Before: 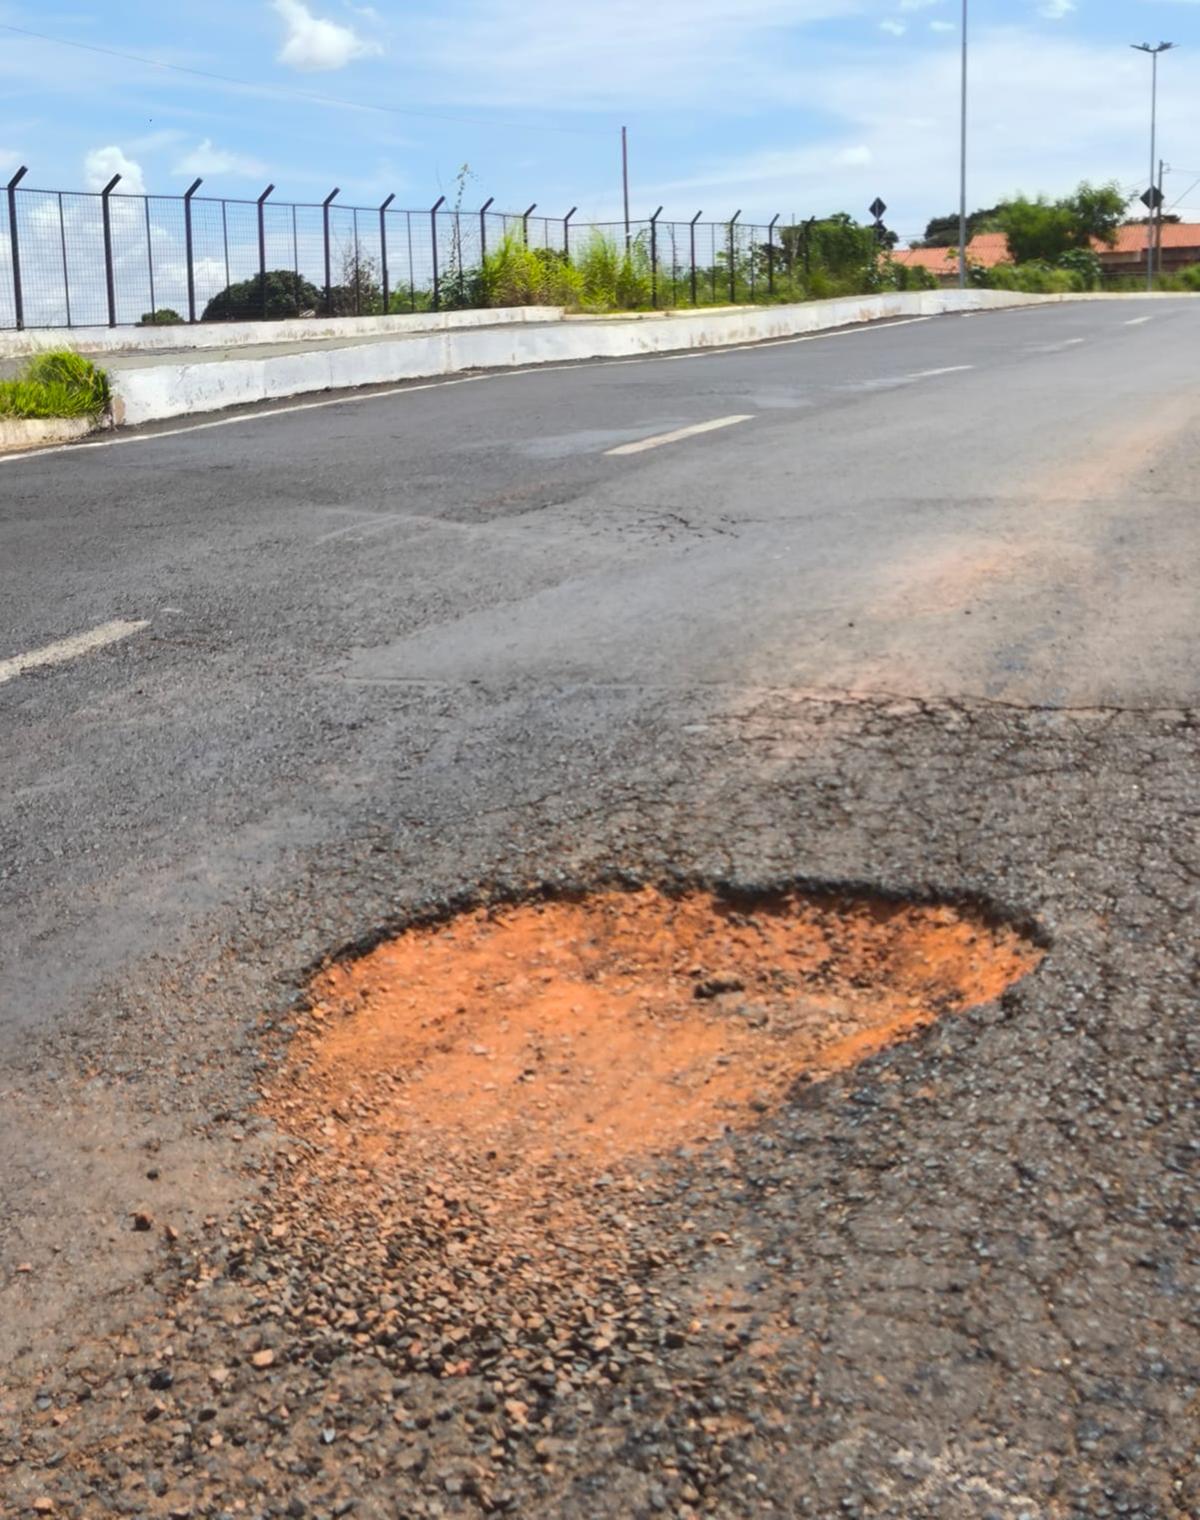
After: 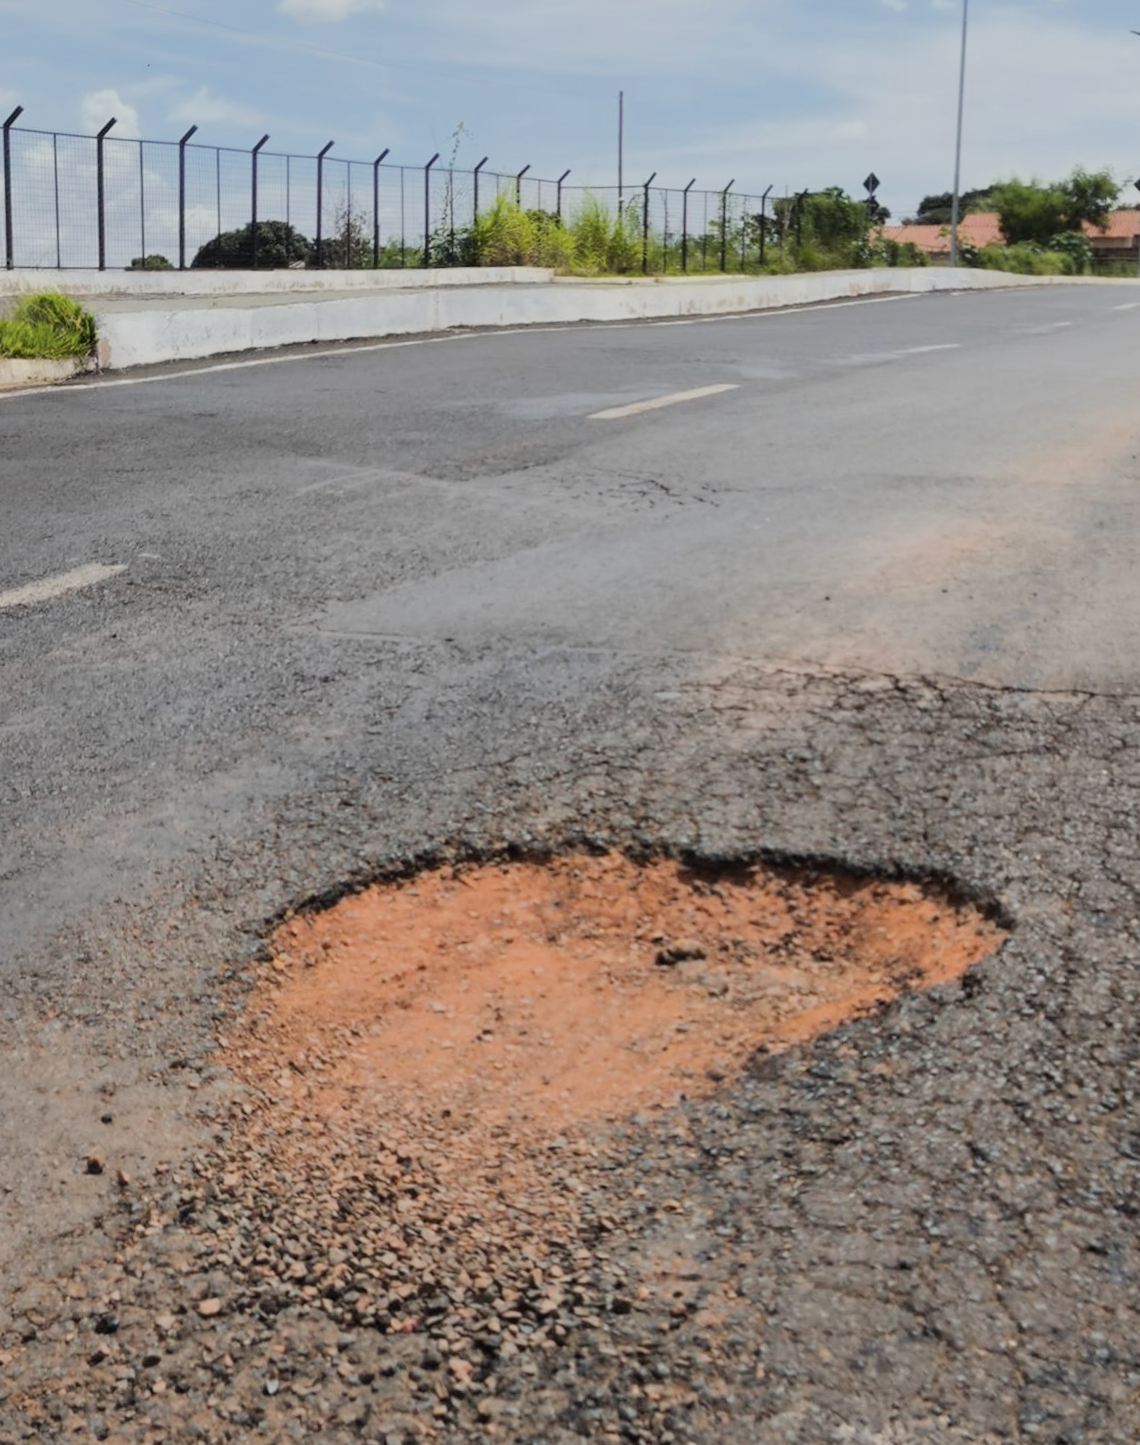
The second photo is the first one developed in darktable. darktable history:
filmic rgb: black relative exposure -7.32 EV, white relative exposure 5.09 EV, hardness 3.2
contrast brightness saturation: saturation -0.17
crop and rotate: angle -2.38°
